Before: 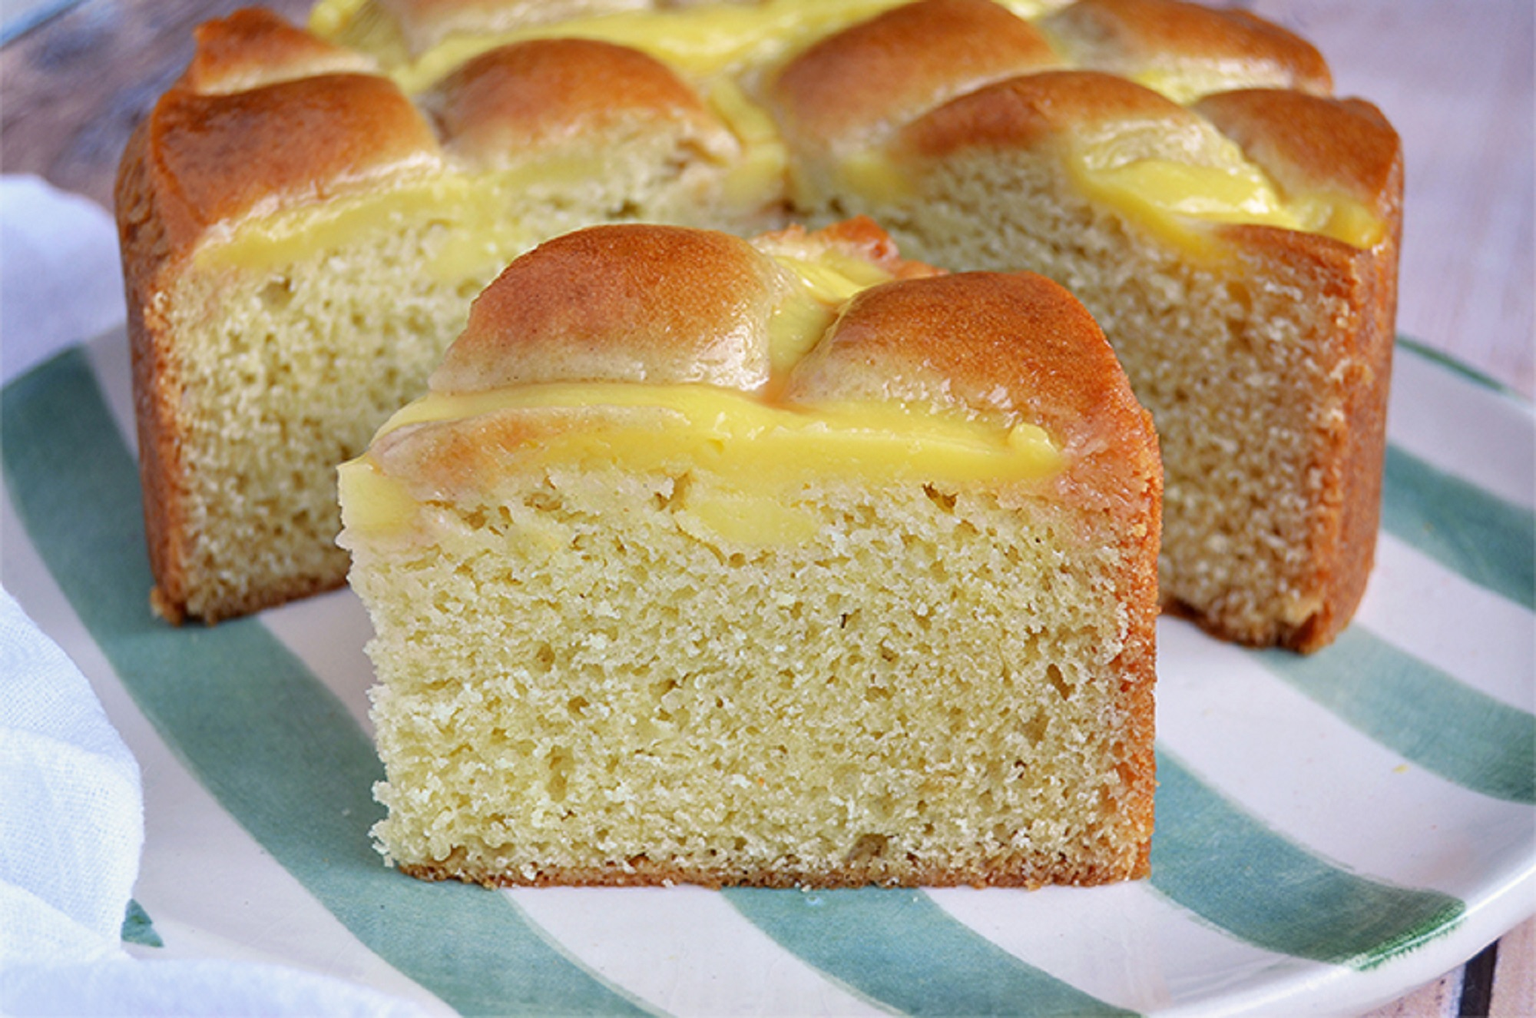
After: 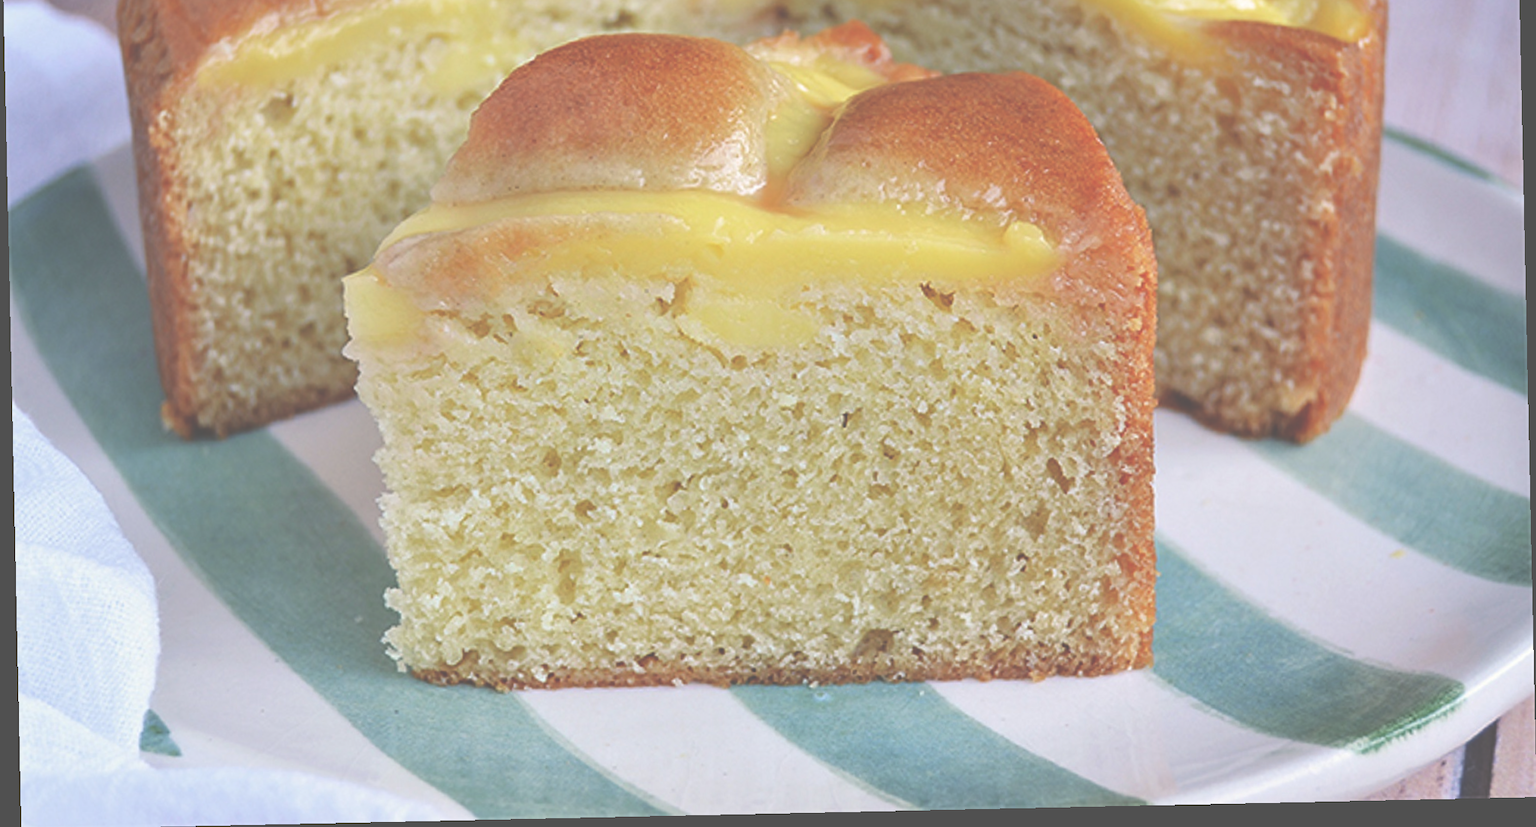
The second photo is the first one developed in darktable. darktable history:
sharpen: radius 2.883, amount 0.868, threshold 47.523
rotate and perspective: rotation -1.24°, automatic cropping off
exposure: black level correction -0.087, compensate highlight preservation false
crop and rotate: top 19.998%
